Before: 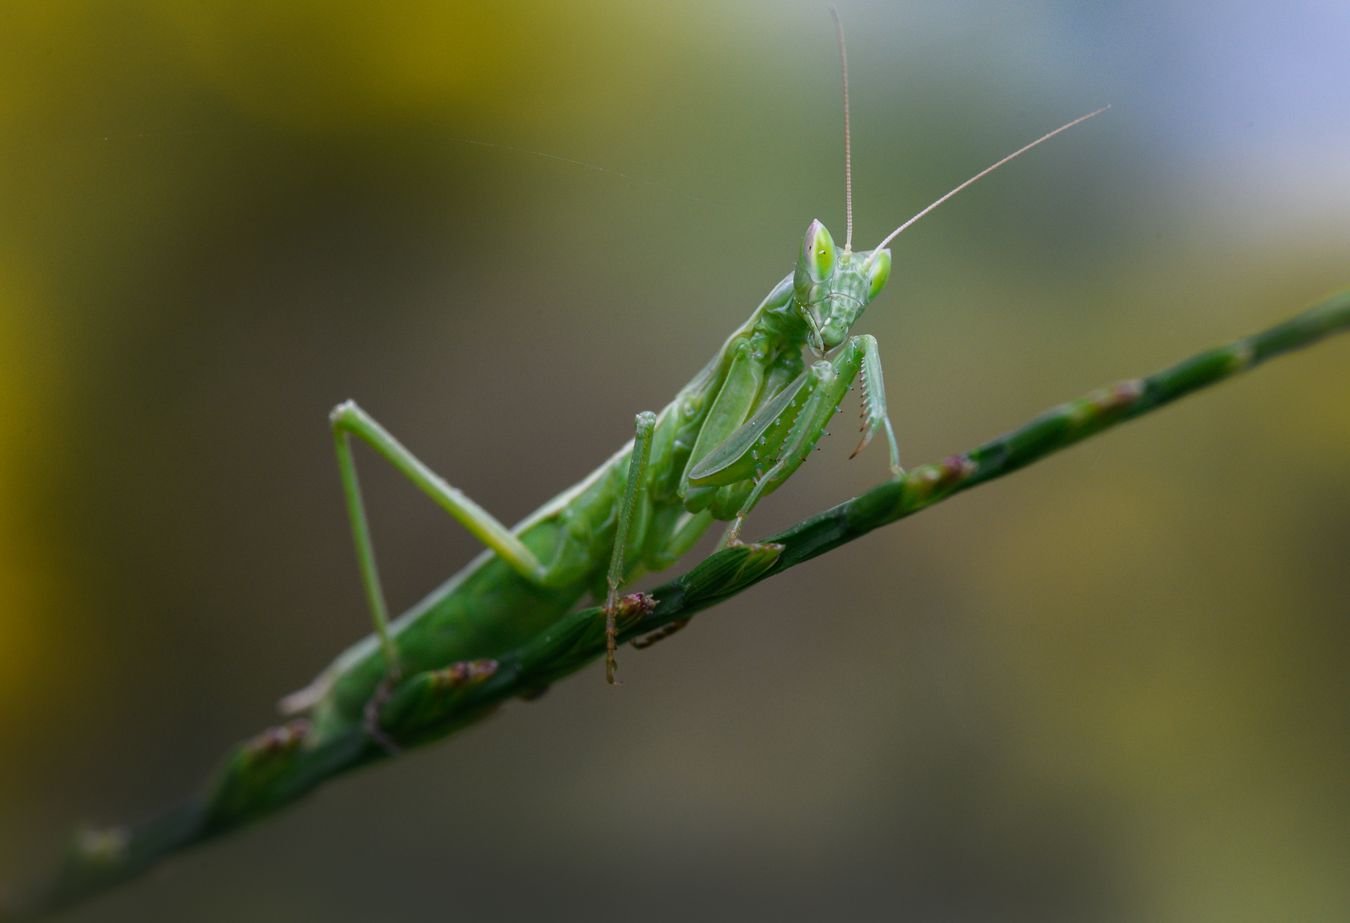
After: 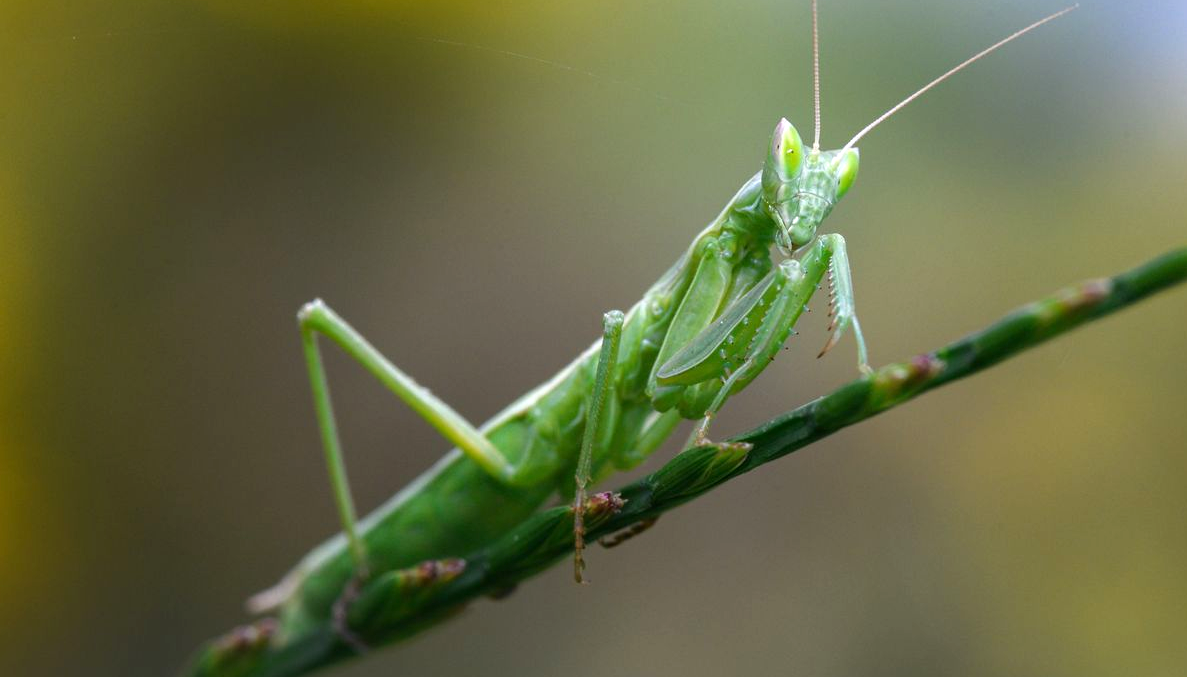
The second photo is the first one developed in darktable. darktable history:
exposure: exposure 0.609 EV, compensate highlight preservation false
crop and rotate: left 2.383%, top 11.003%, right 9.666%, bottom 15.565%
